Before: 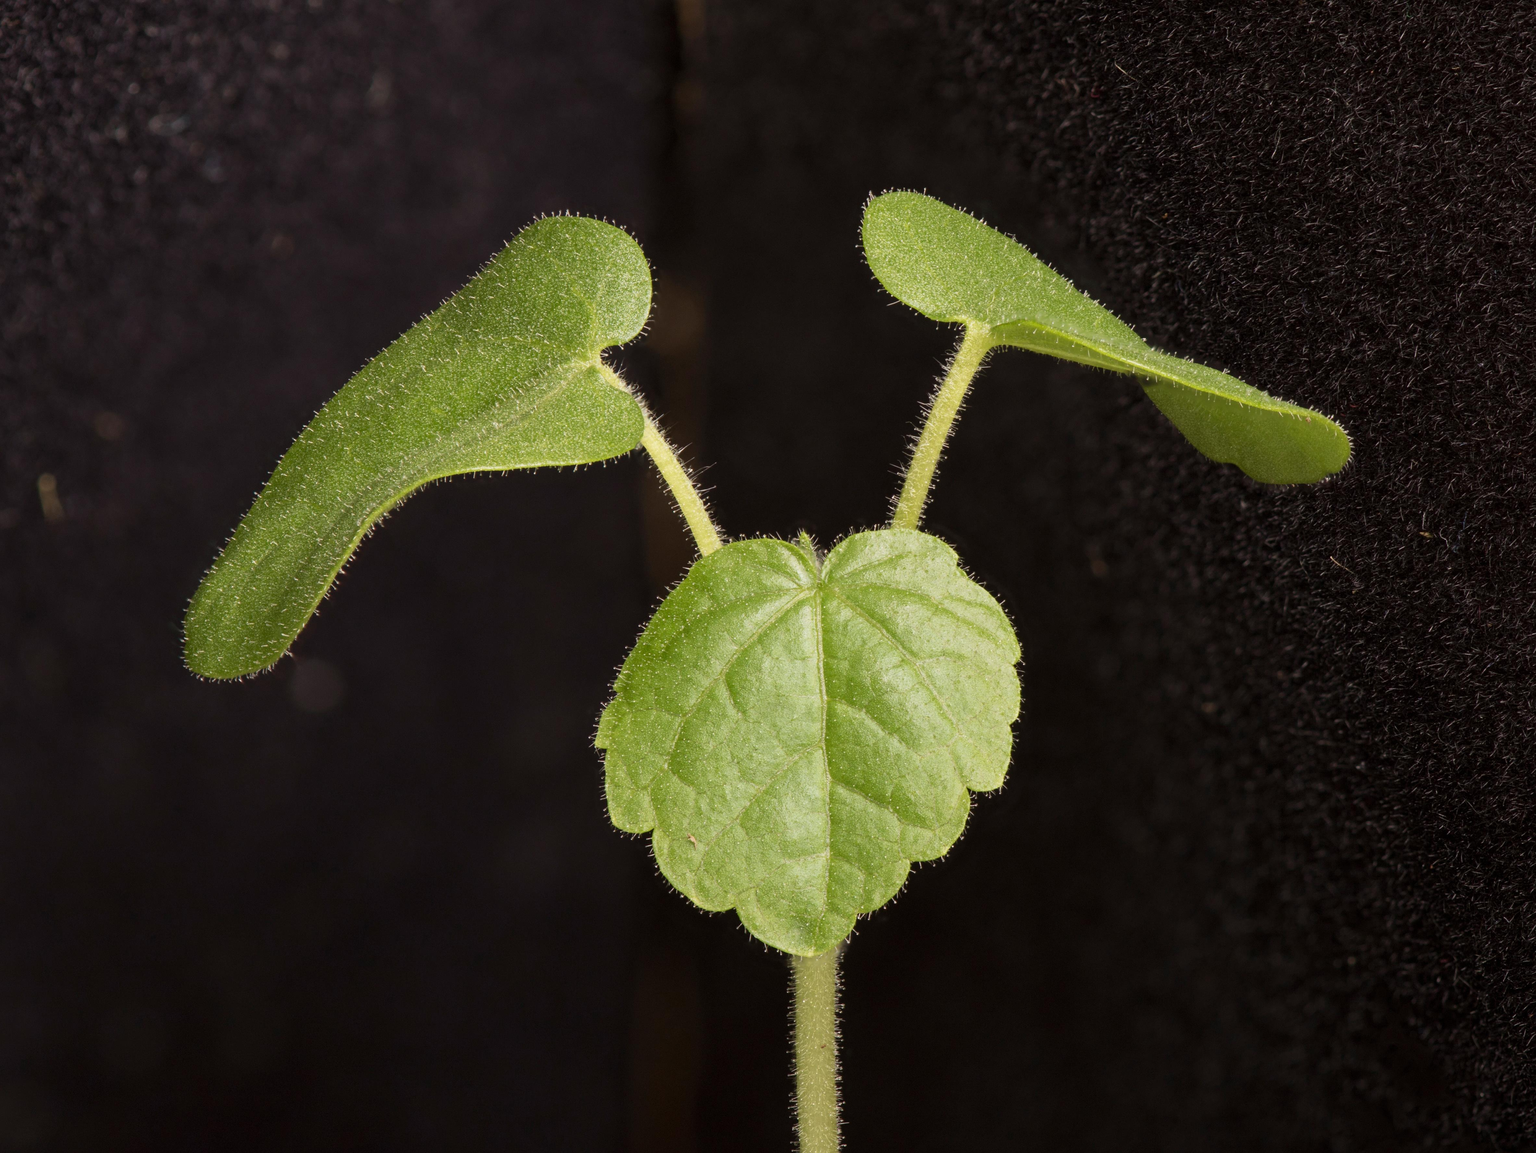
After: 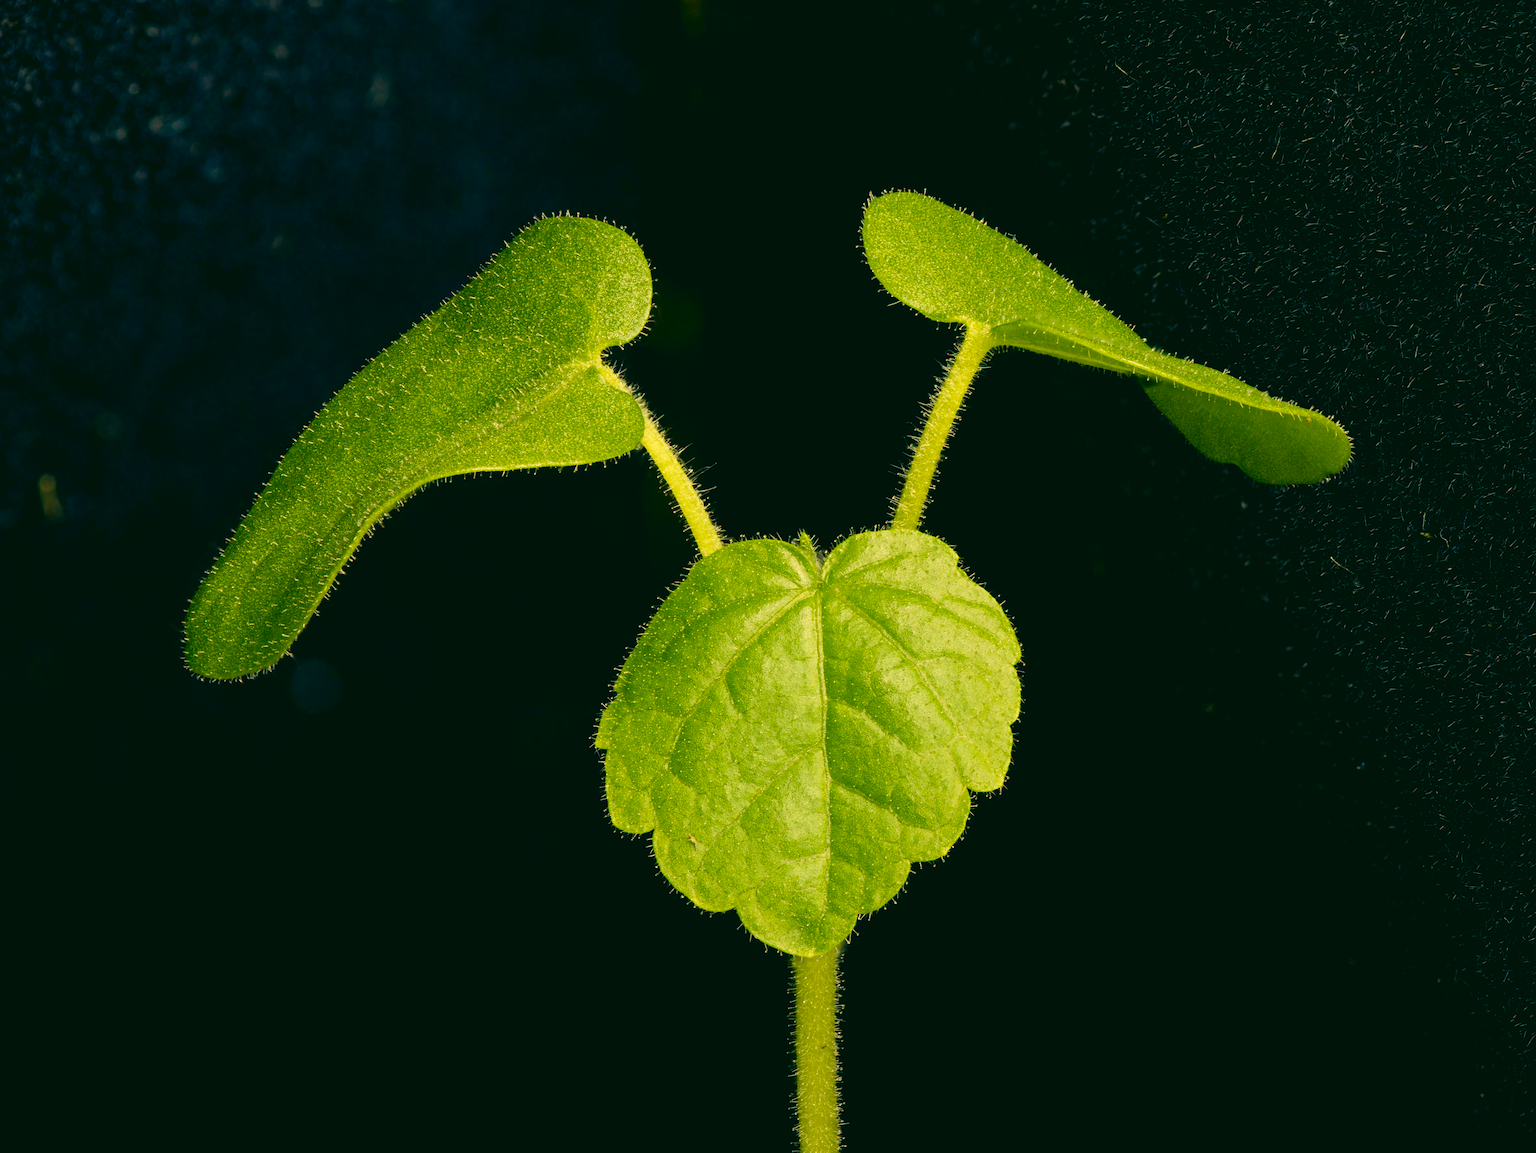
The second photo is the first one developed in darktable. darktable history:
color correction: highlights a* 1.83, highlights b* 34.02, shadows a* -36.68, shadows b* -5.48
color balance rgb: shadows lift › luminance -21.66%, shadows lift › chroma 8.98%, shadows lift › hue 283.37°, power › chroma 1.05%, power › hue 25.59°, highlights gain › luminance 6.08%, highlights gain › chroma 2.55%, highlights gain › hue 90°, global offset › luminance -0.87%, perceptual saturation grading › global saturation 25%, perceptual saturation grading › highlights -28.39%, perceptual saturation grading › shadows 33.98%
